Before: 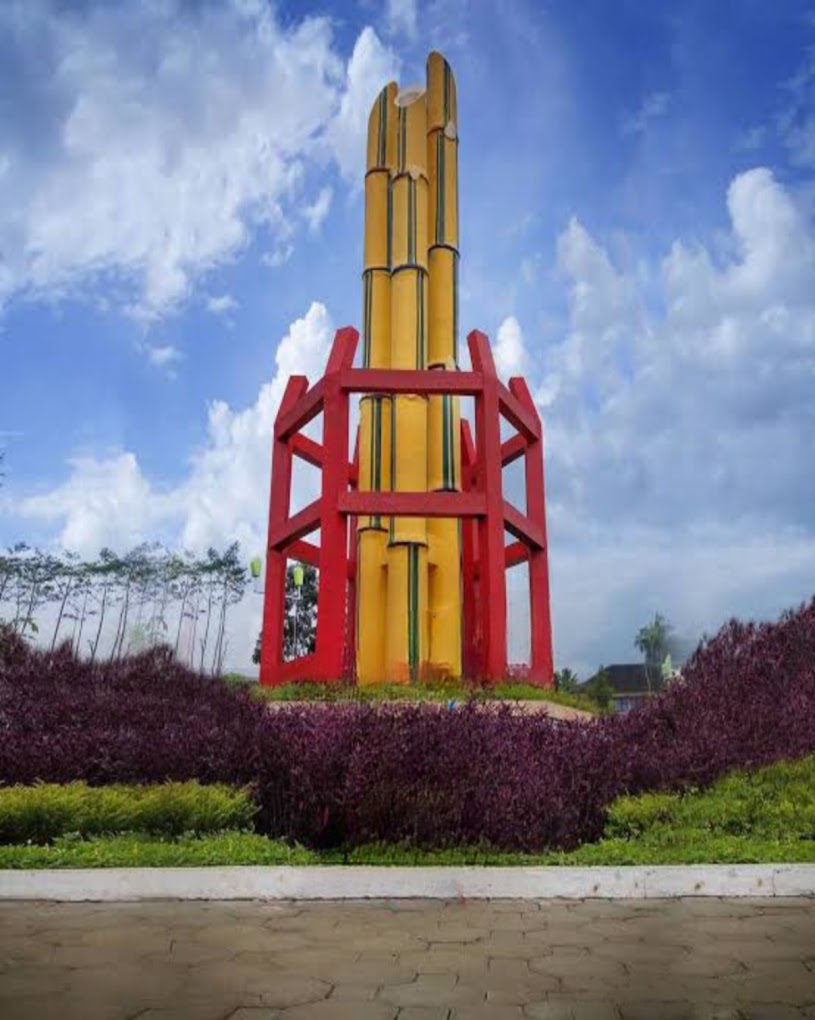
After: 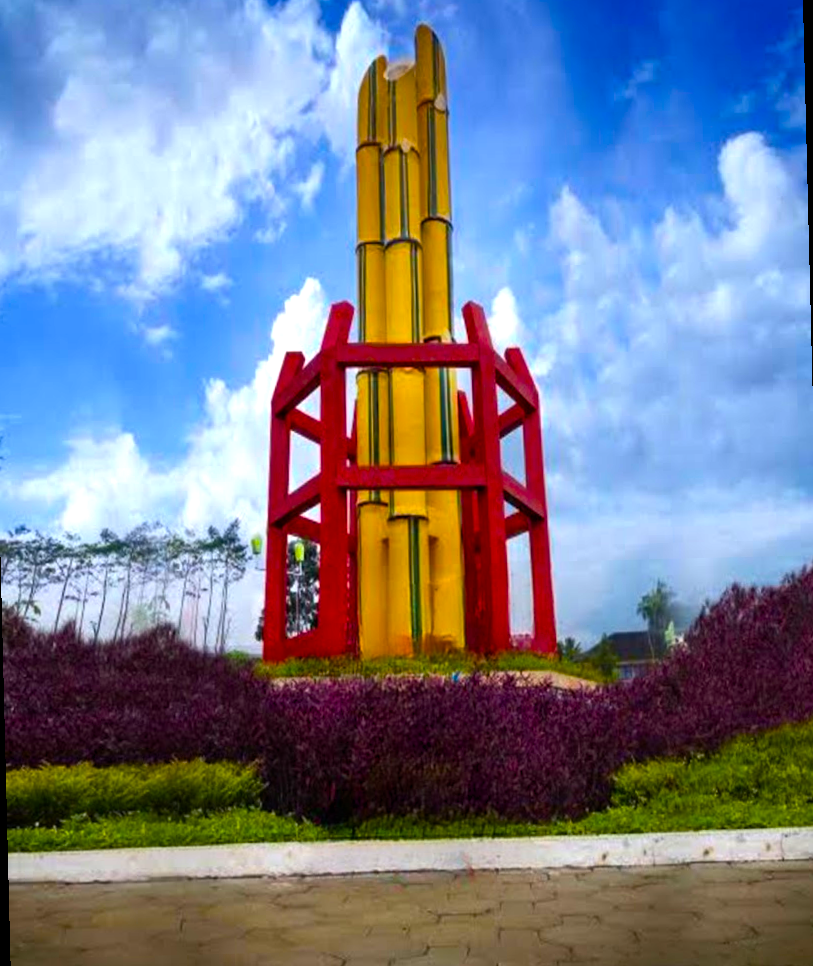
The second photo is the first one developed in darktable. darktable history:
rotate and perspective: rotation -1.42°, crop left 0.016, crop right 0.984, crop top 0.035, crop bottom 0.965
color balance rgb: linear chroma grading › global chroma 9%, perceptual saturation grading › global saturation 36%, perceptual saturation grading › shadows 35%, perceptual brilliance grading › global brilliance 15%, perceptual brilliance grading › shadows -35%, global vibrance 15%
